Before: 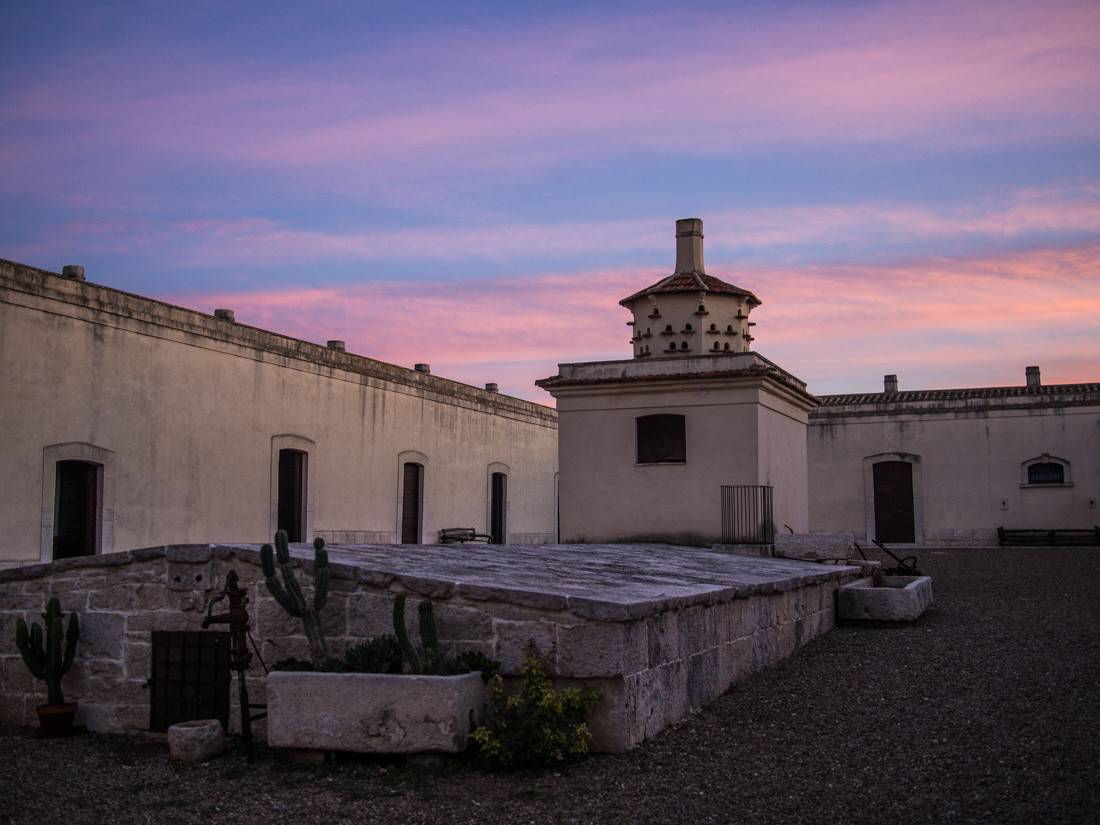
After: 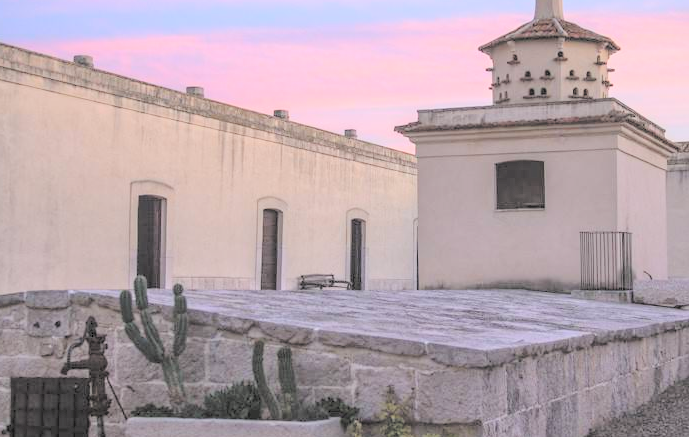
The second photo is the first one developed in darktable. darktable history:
crop: left 12.855%, top 30.881%, right 24.473%, bottom 16.06%
contrast brightness saturation: brightness 0.998
